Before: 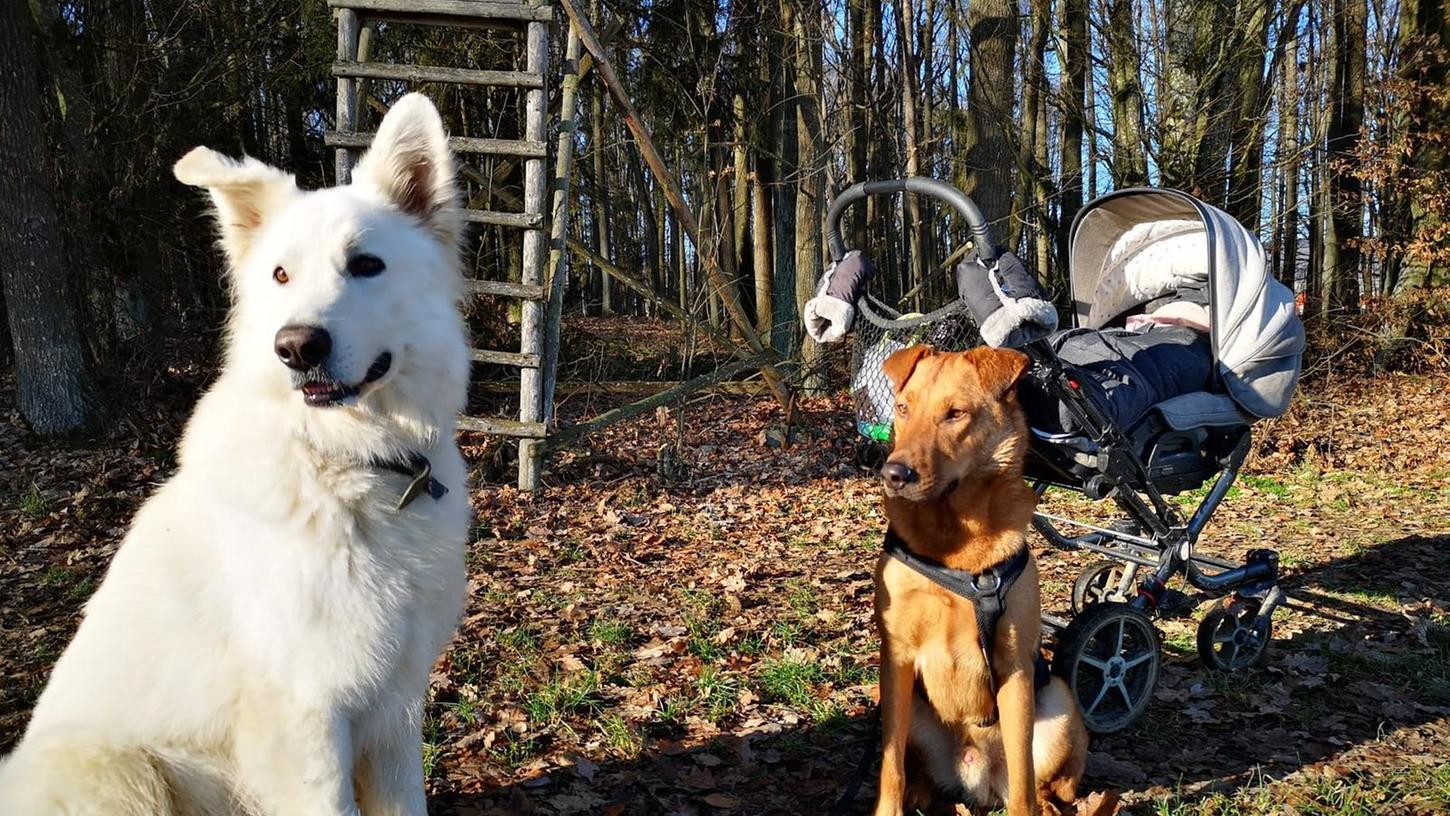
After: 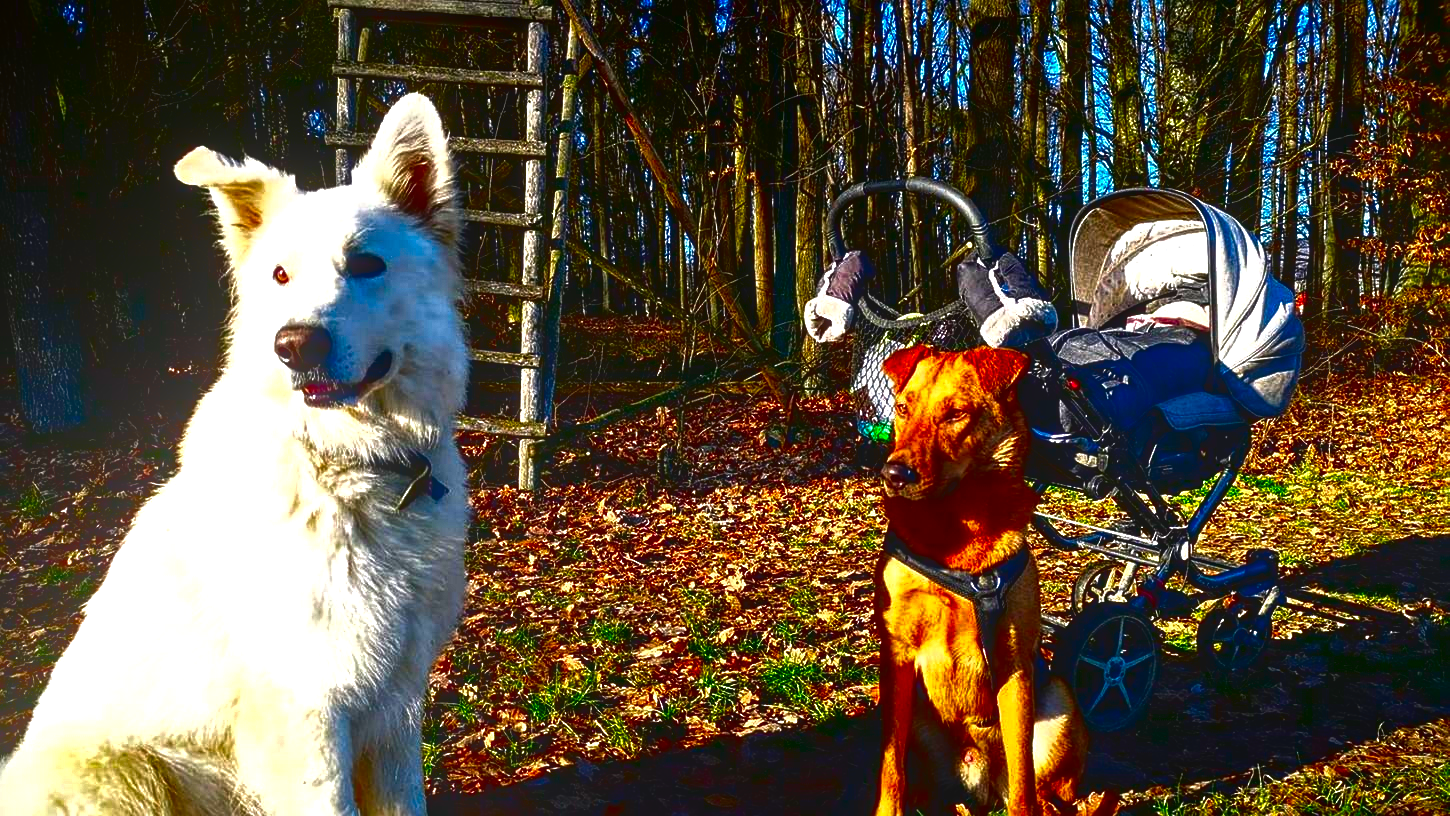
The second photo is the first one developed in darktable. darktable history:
sharpen: radius 2.167, amount 0.381, threshold 0
local contrast: highlights 66%, shadows 33%, detail 166%, midtone range 0.2
contrast brightness saturation: brightness -1, saturation 1
exposure: exposure 0.657 EV, compensate highlight preservation false
